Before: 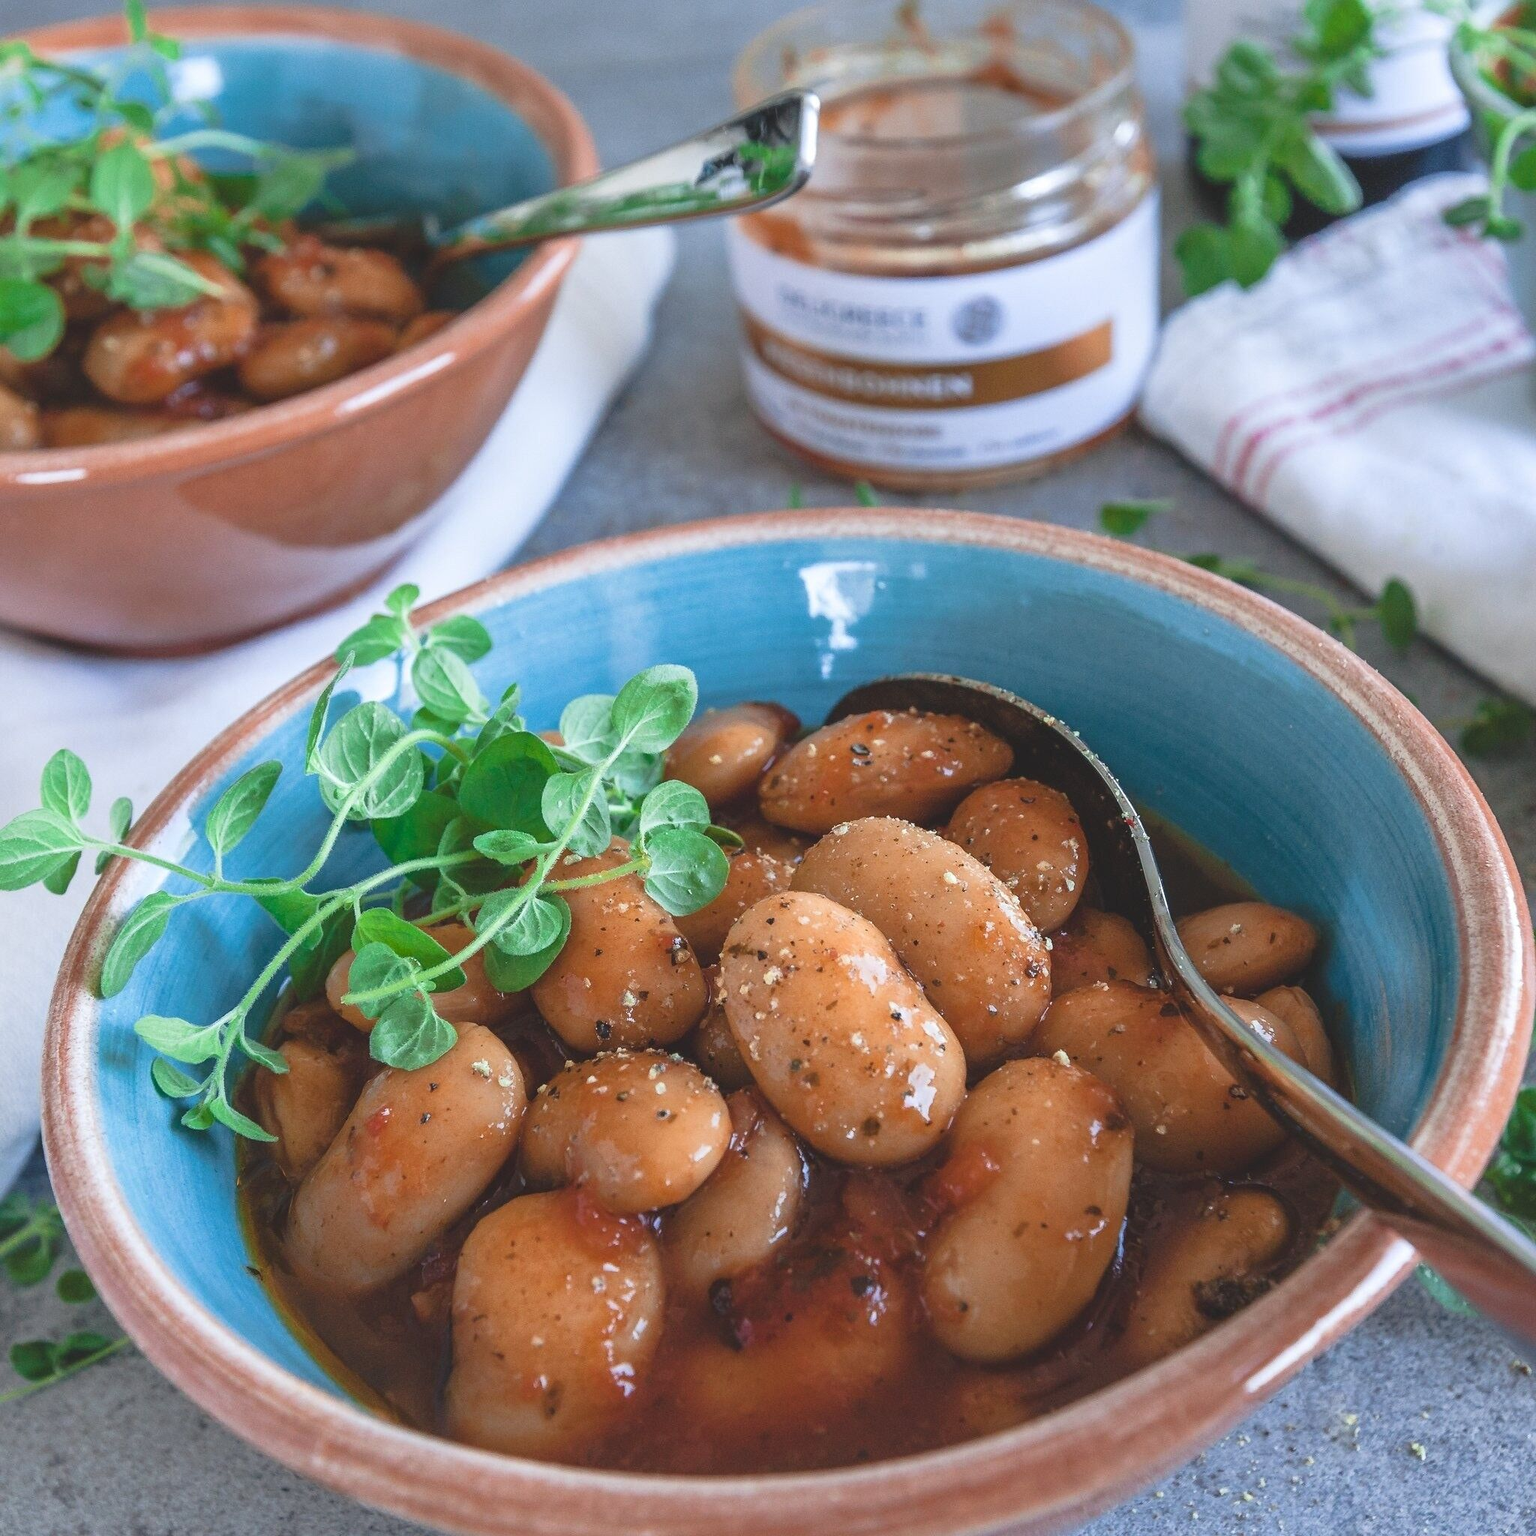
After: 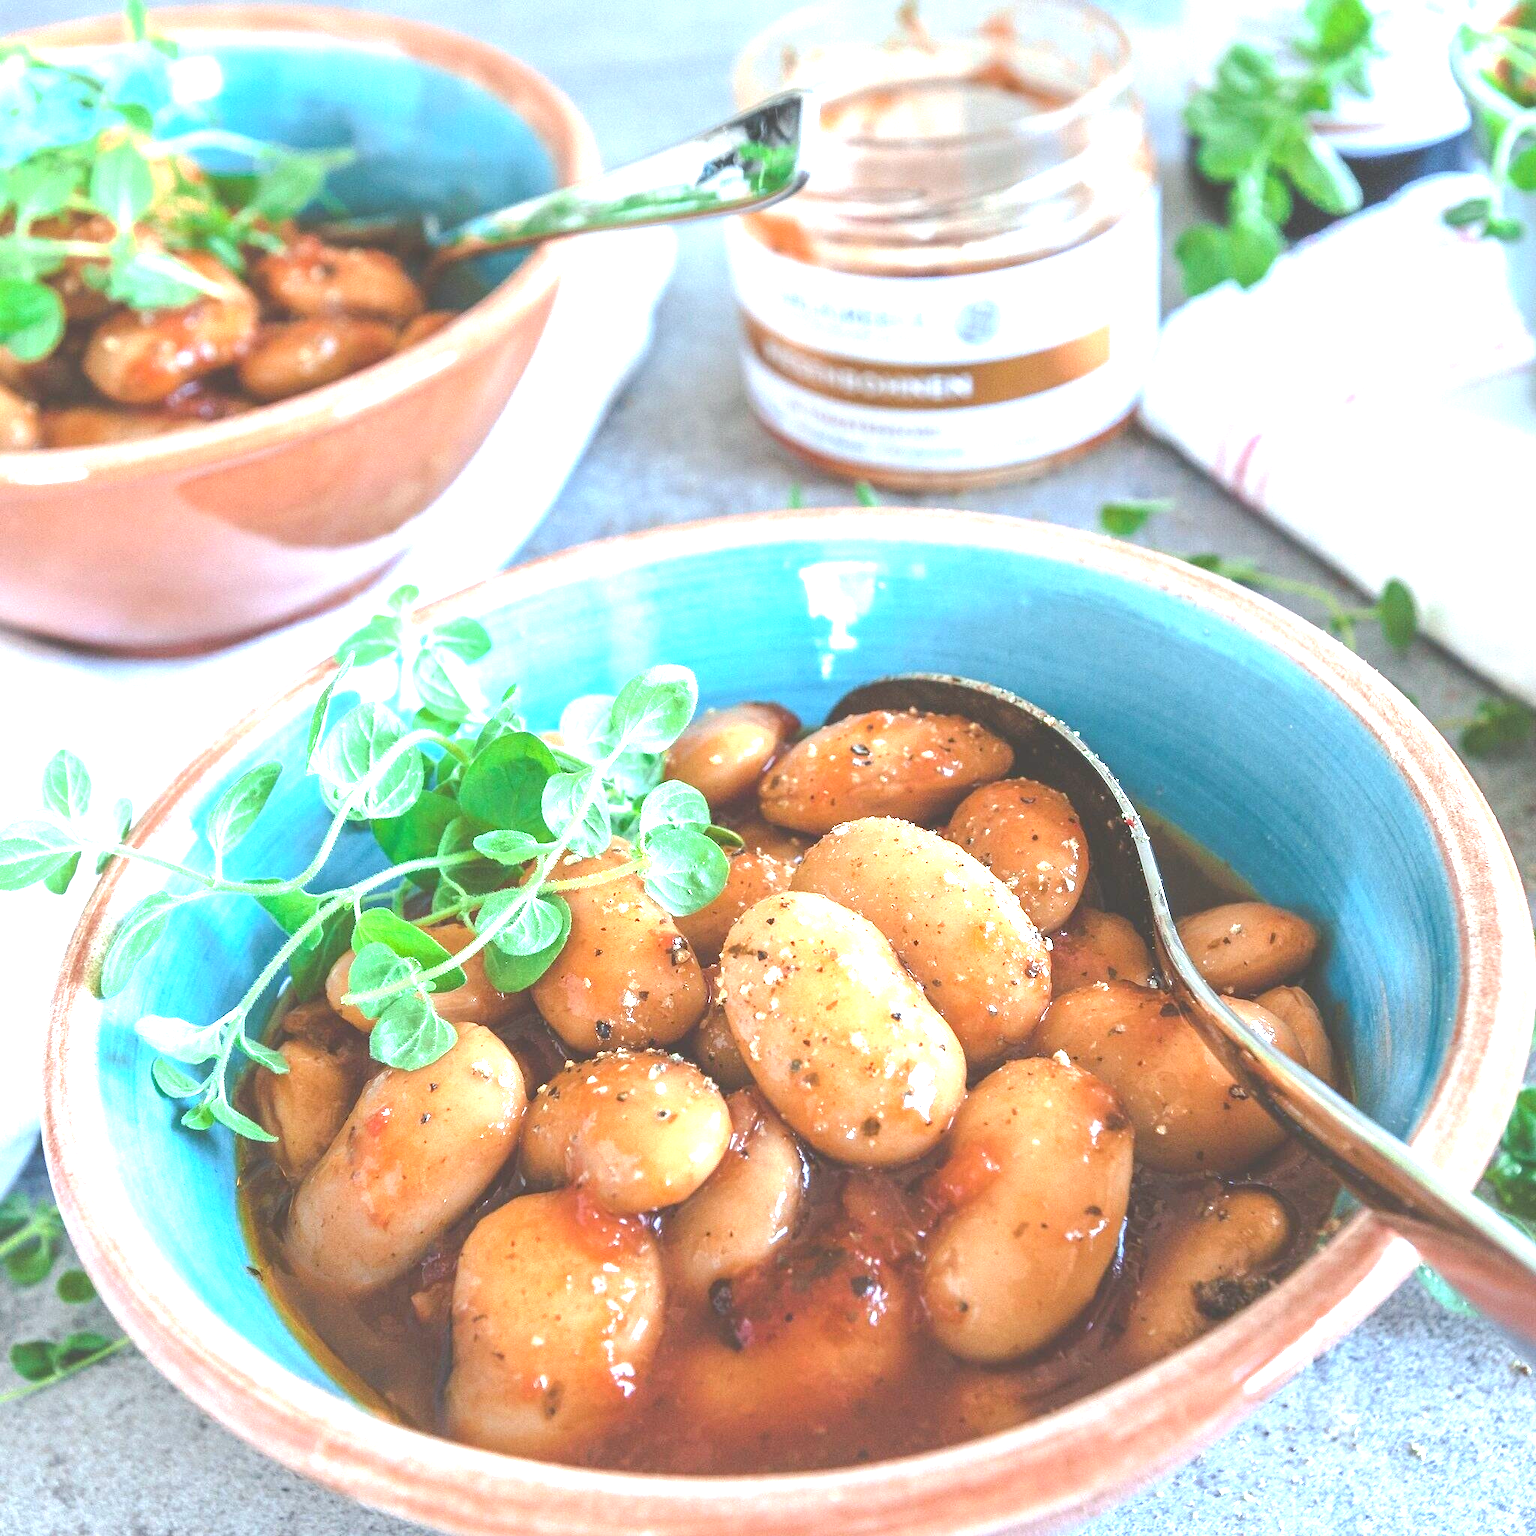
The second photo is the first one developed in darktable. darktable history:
exposure: black level correction 0, exposure 1.741 EV, compensate exposure bias true, compensate highlight preservation false
color balance: lift [1.004, 1.002, 1.002, 0.998], gamma [1, 1.007, 1.002, 0.993], gain [1, 0.977, 1.013, 1.023], contrast -3.64%
